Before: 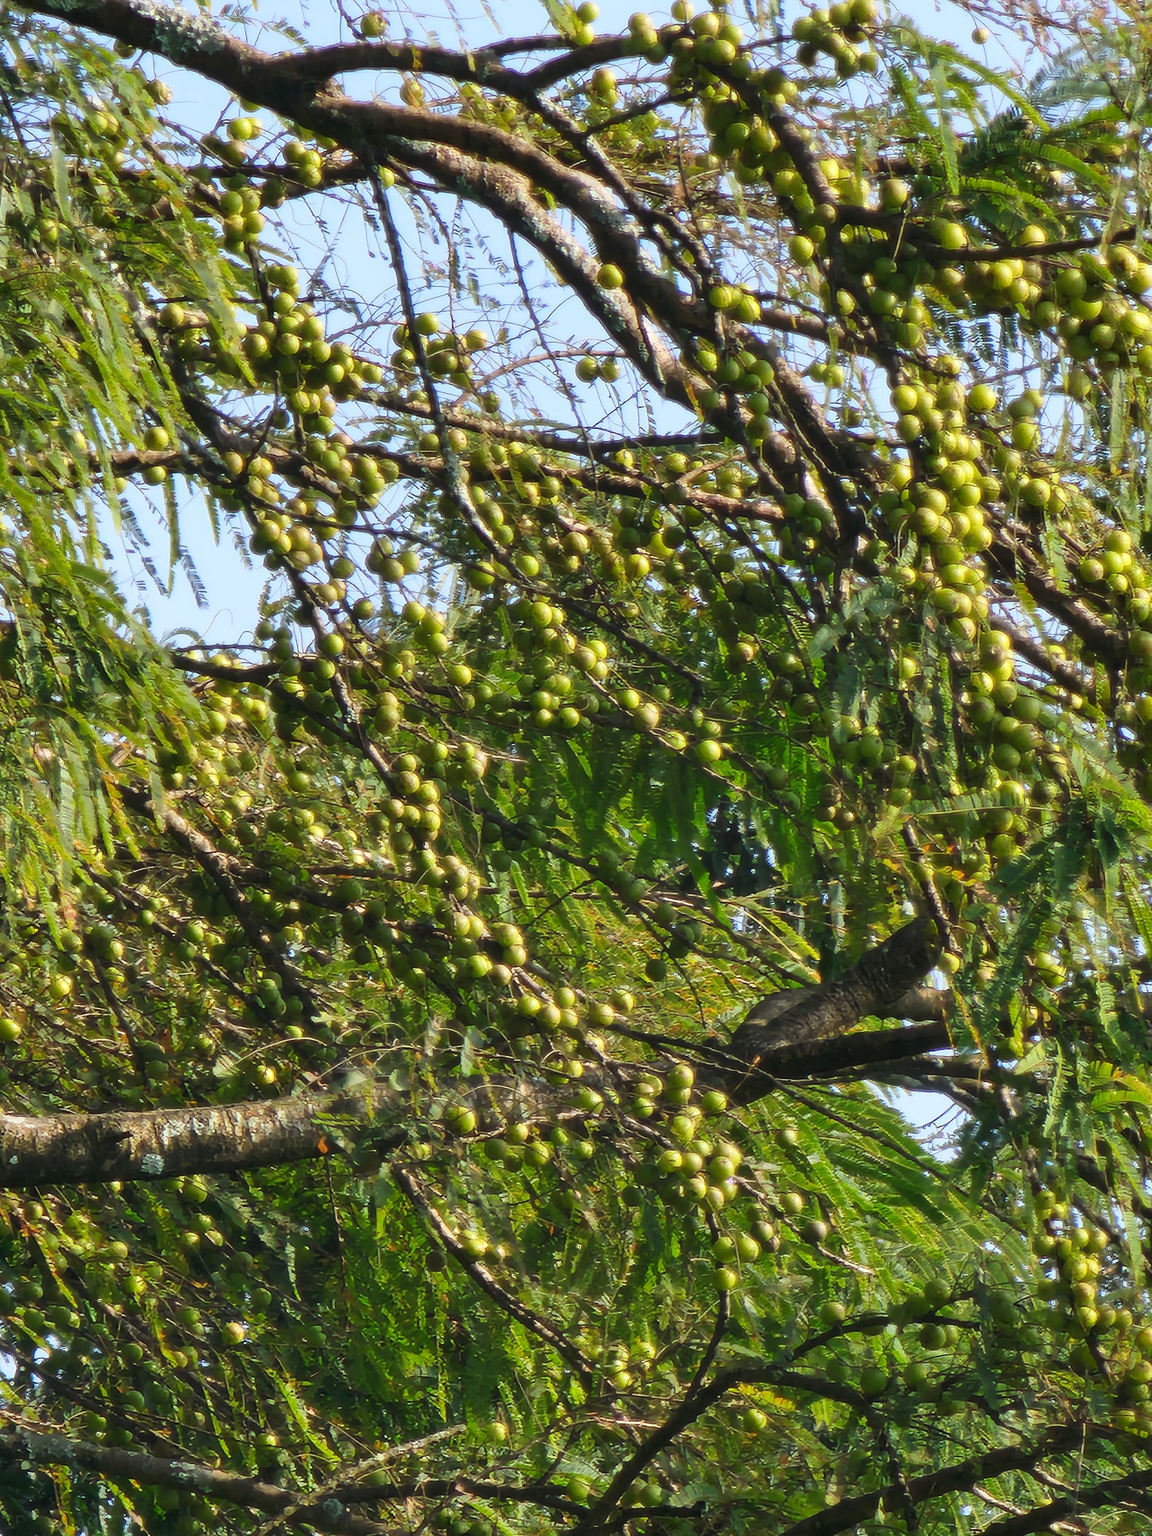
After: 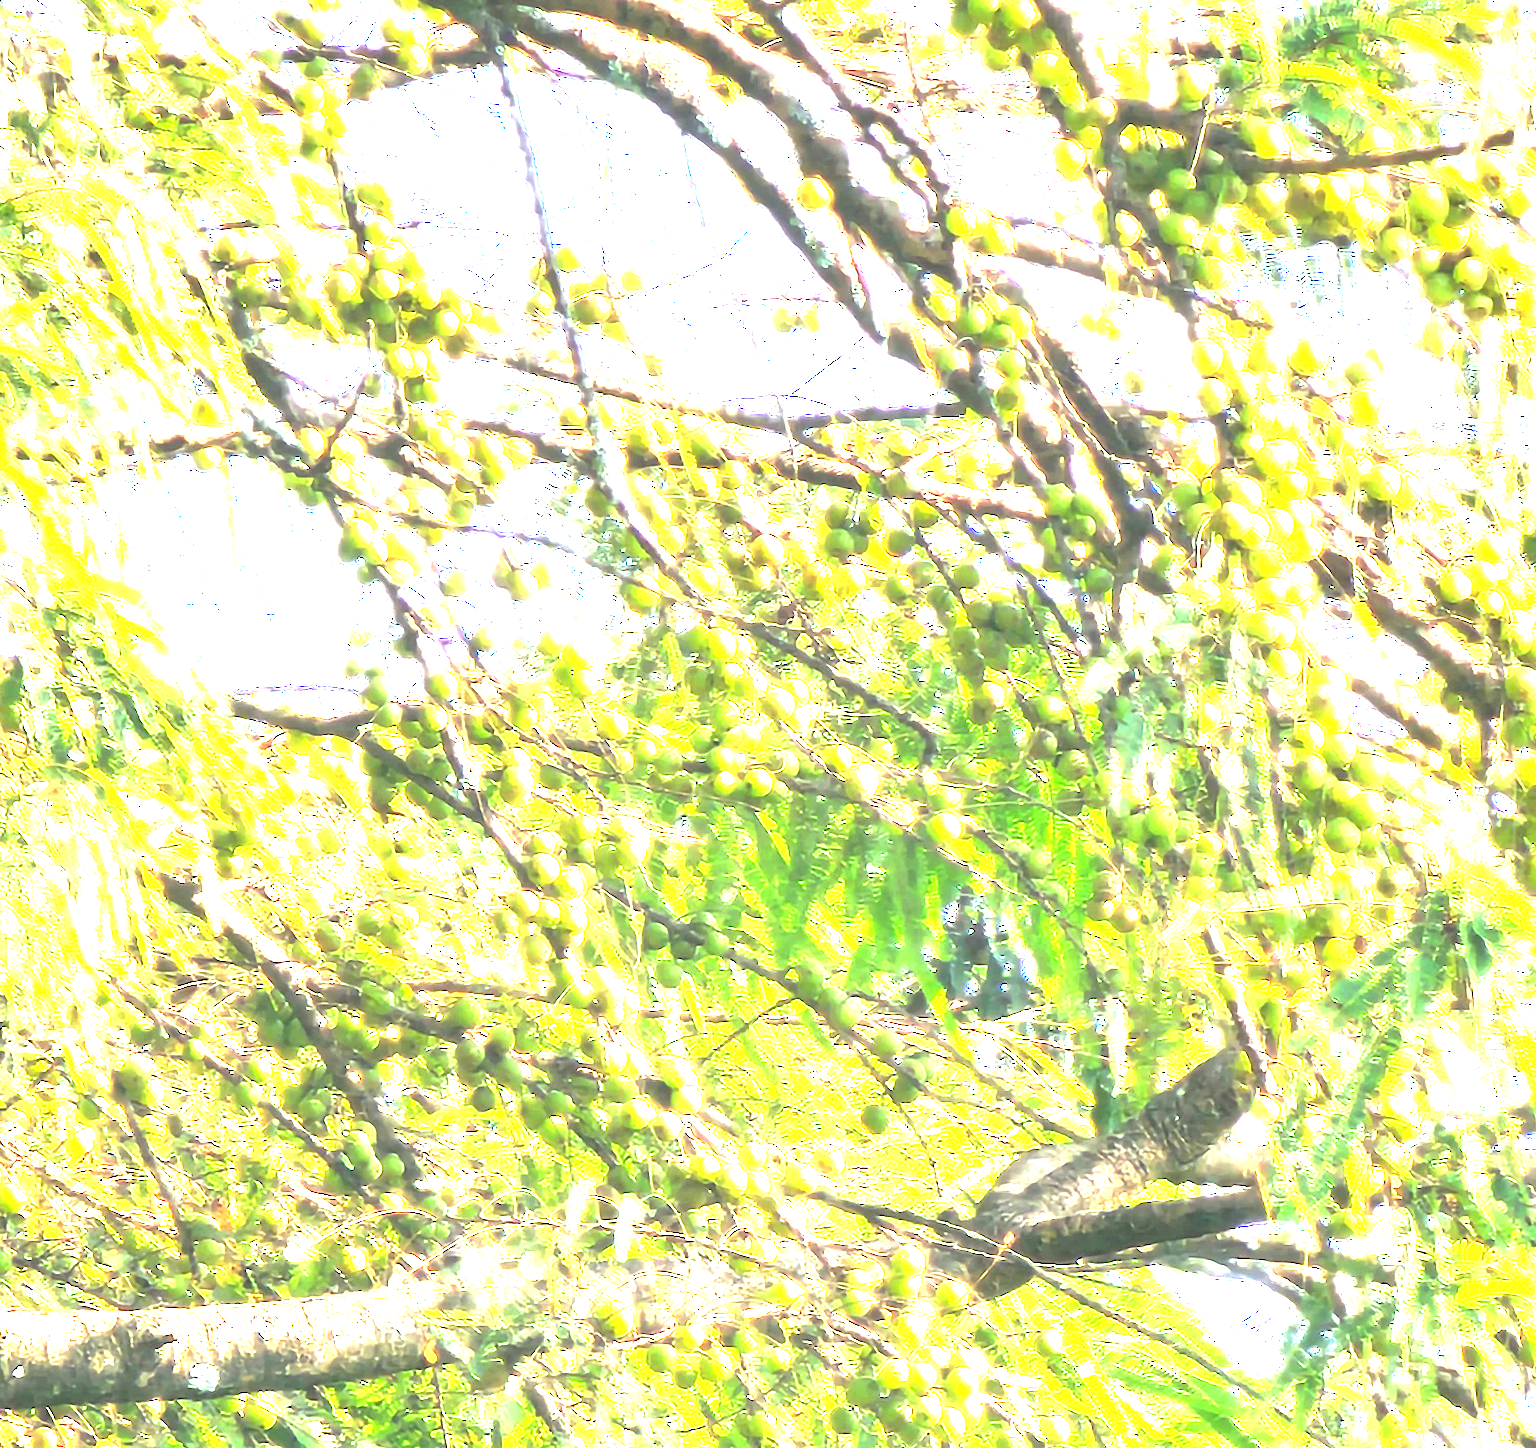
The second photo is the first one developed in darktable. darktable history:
crop and rotate: top 8.543%, bottom 20.717%
exposure: black level correction 0, exposure 3.91 EV, compensate highlight preservation false
